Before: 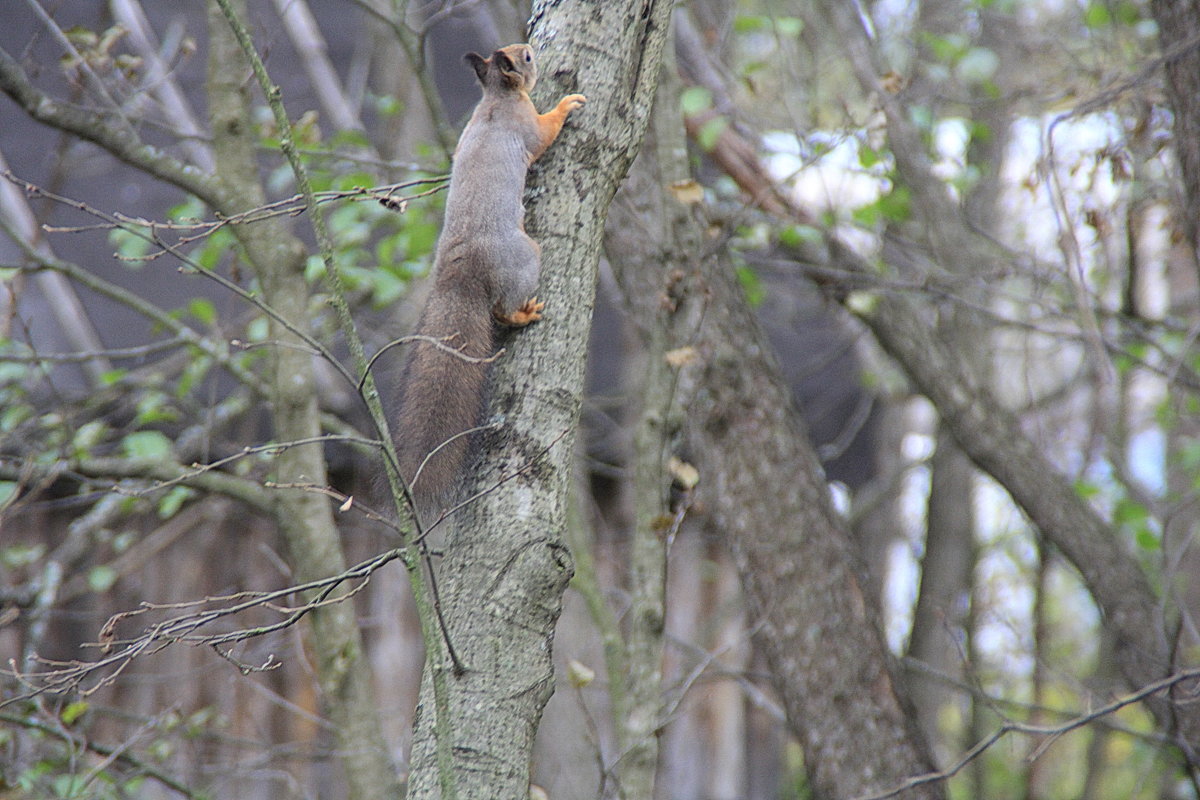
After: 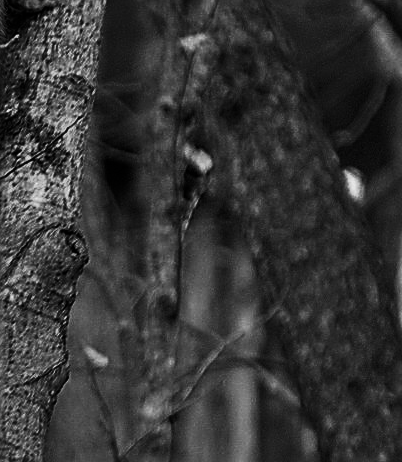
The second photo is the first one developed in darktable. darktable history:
contrast brightness saturation: contrast 0.015, brightness -0.99, saturation -0.995
sharpen: on, module defaults
shadows and highlights: soften with gaussian
crop: left 40.516%, top 39.283%, right 25.915%, bottom 2.887%
